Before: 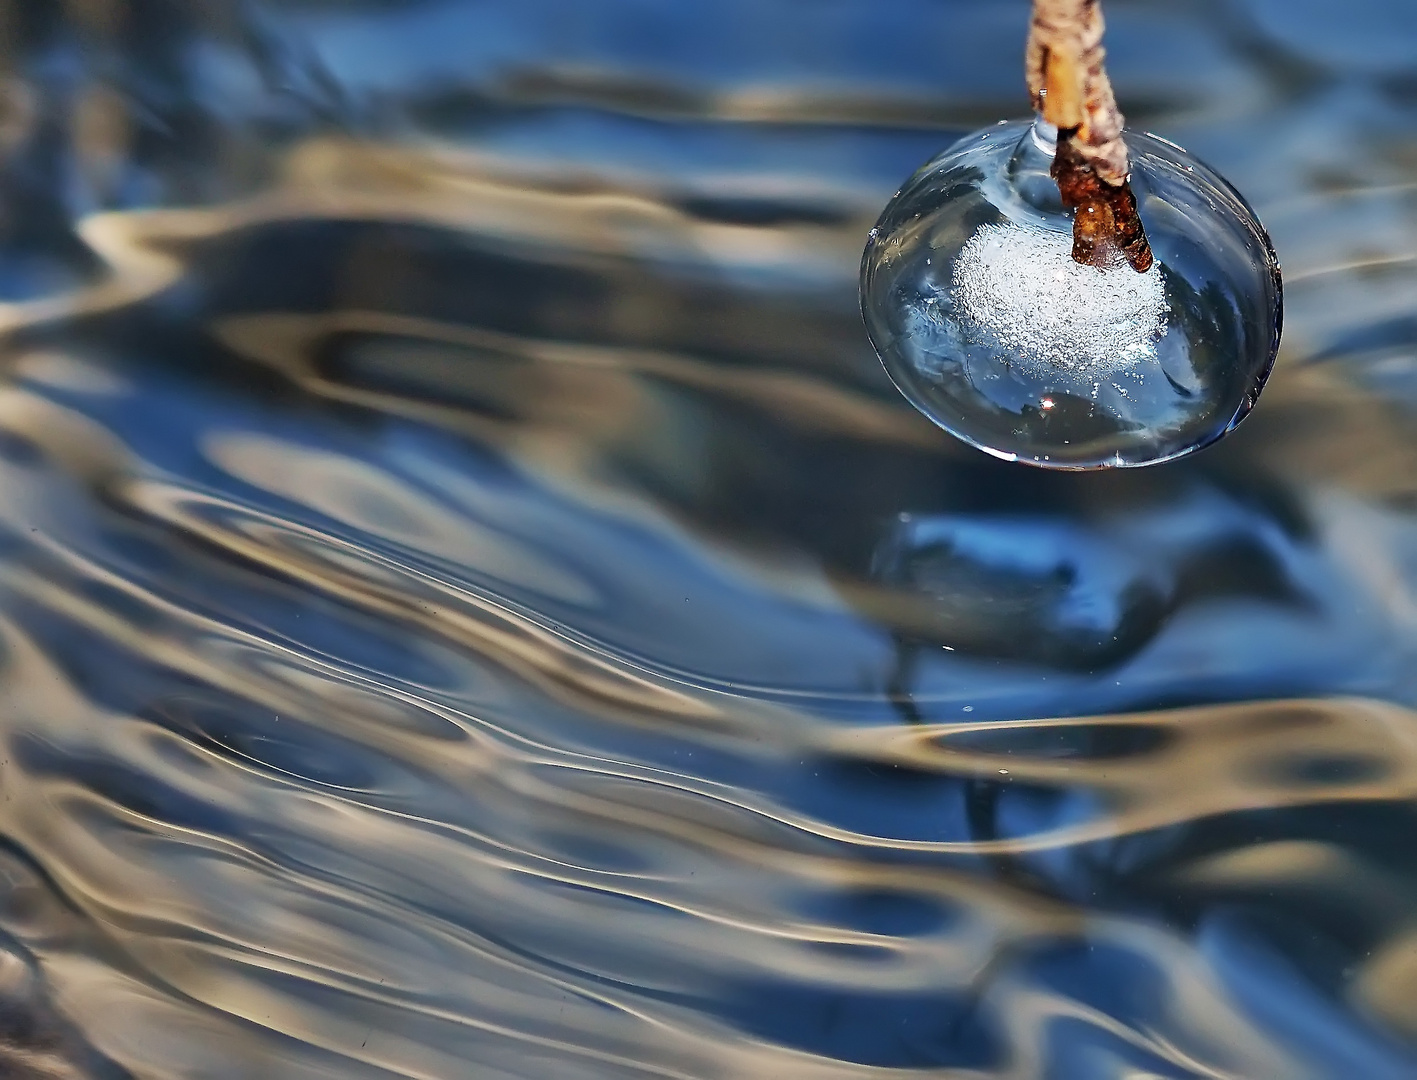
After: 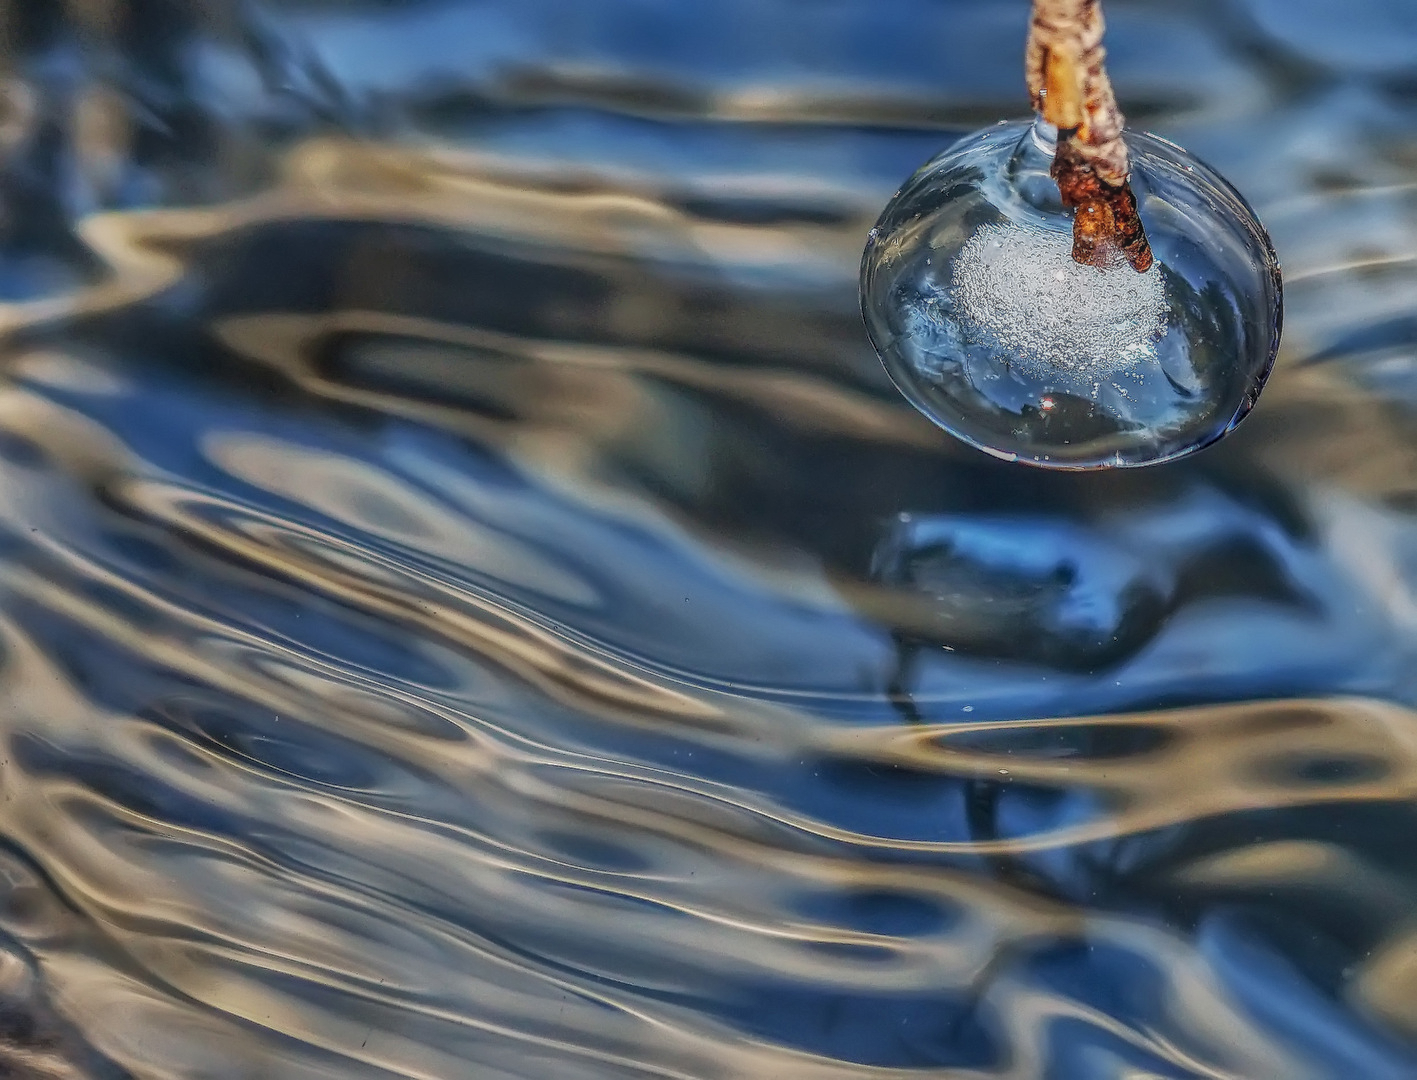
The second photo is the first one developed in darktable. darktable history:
local contrast: highlights 20%, shadows 24%, detail 200%, midtone range 0.2
